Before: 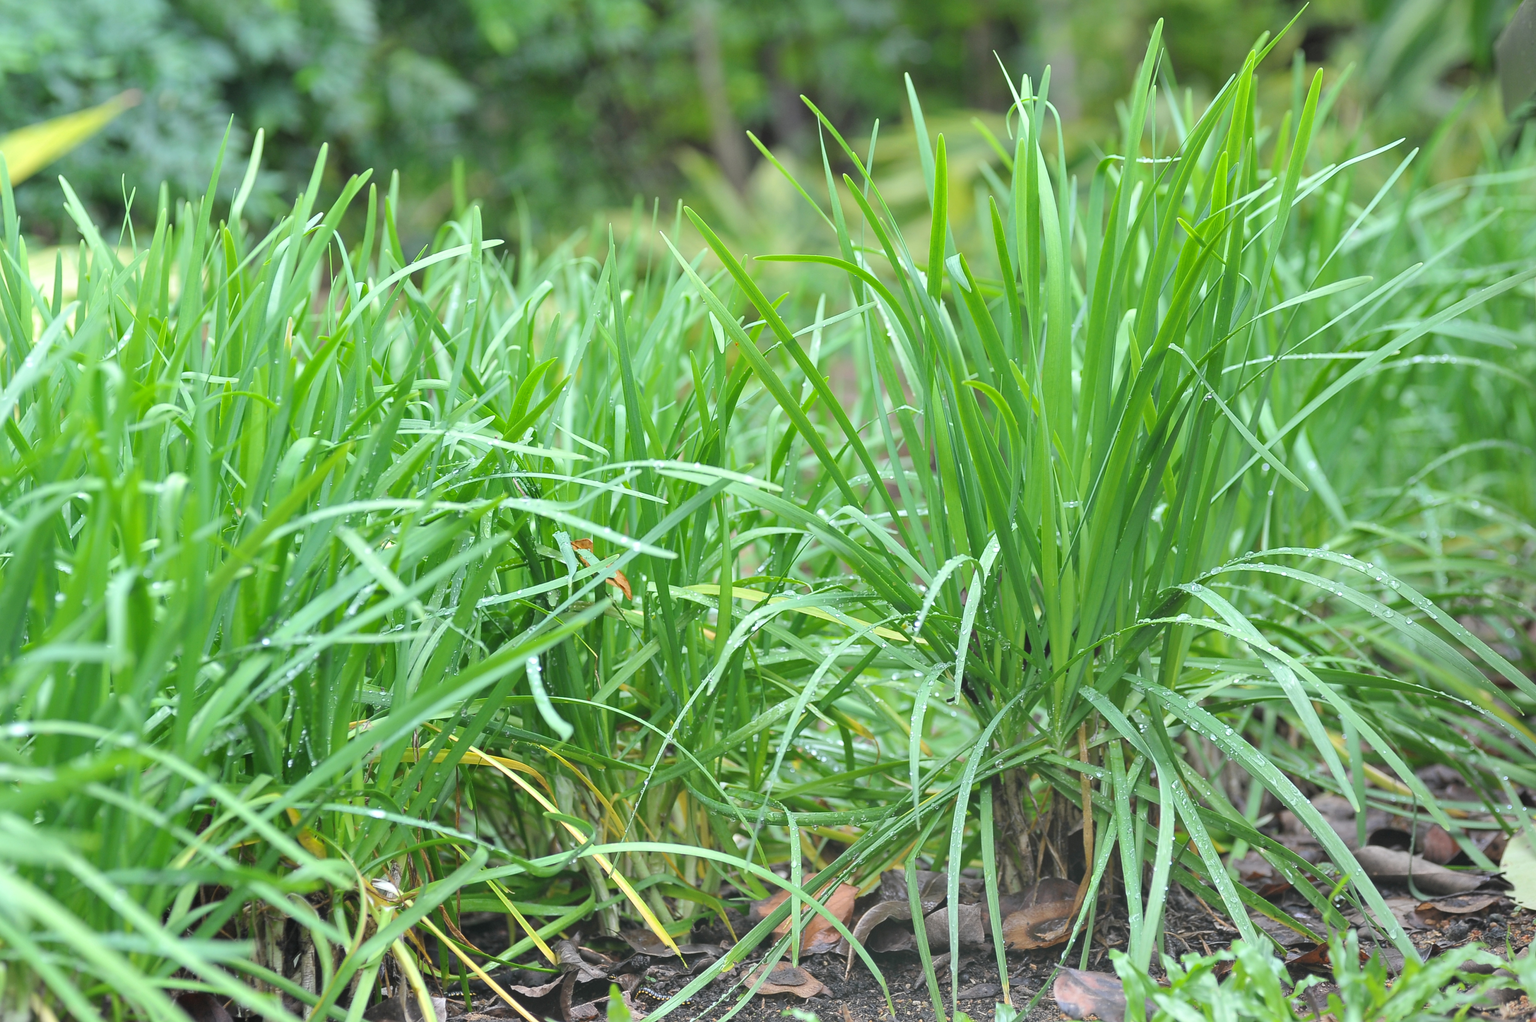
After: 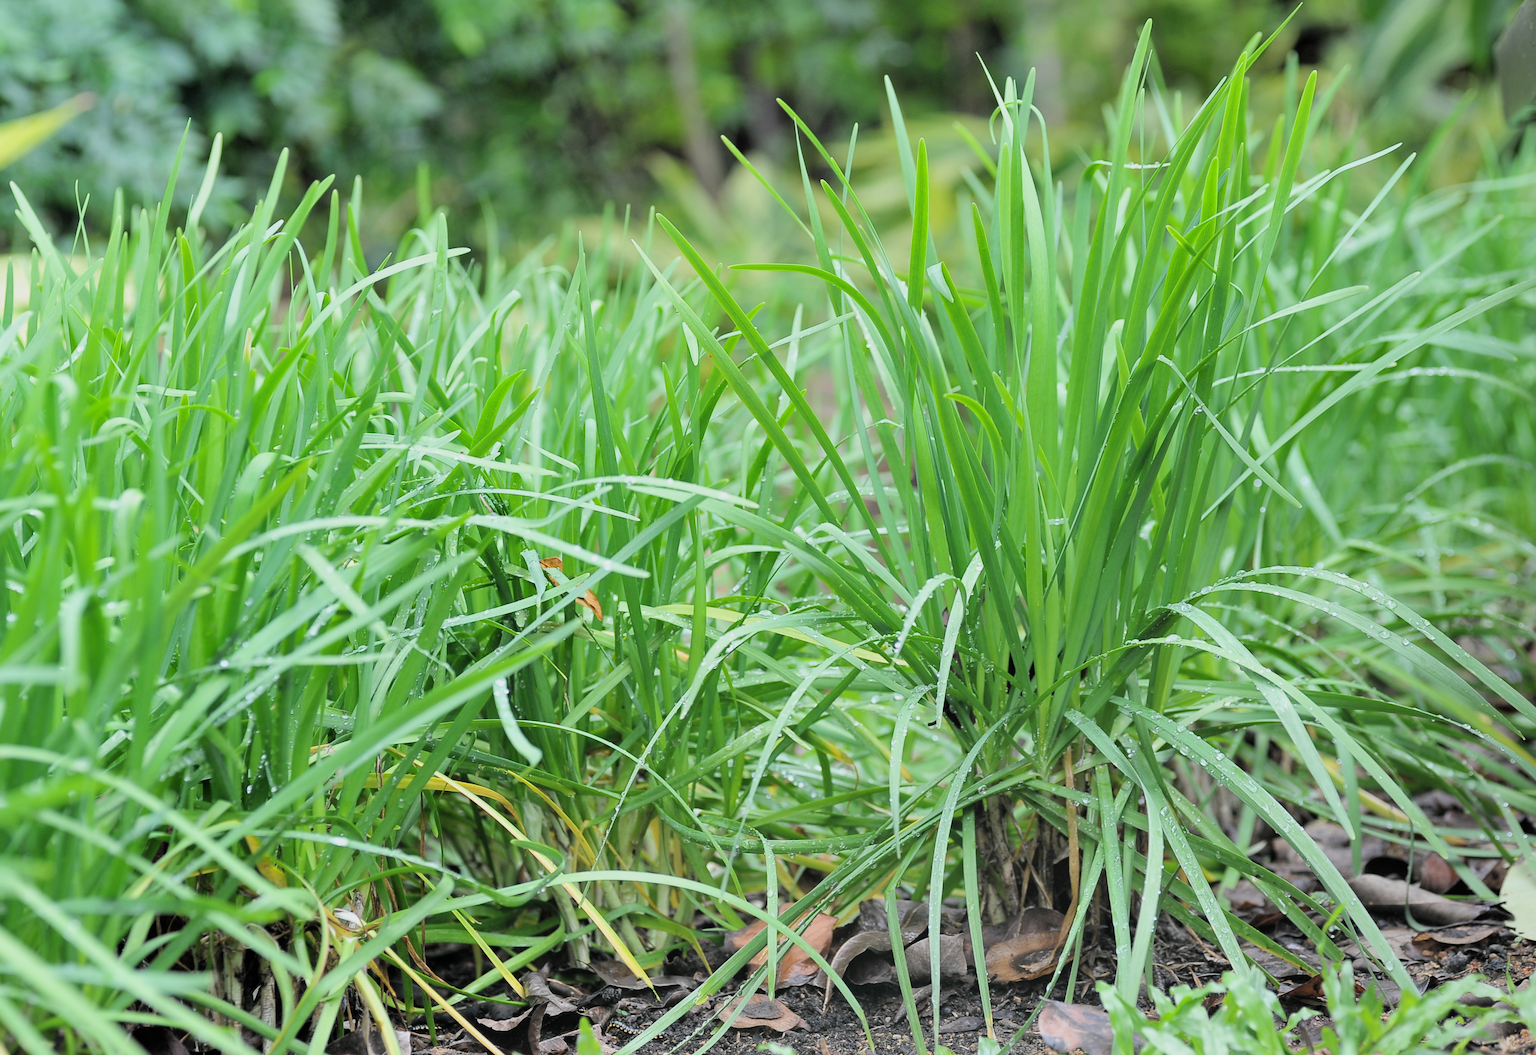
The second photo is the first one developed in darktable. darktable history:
filmic rgb: black relative exposure -5 EV, white relative exposure 3.5 EV, hardness 3.19, contrast 1.2, highlights saturation mix -30%
crop and rotate: left 3.238%
